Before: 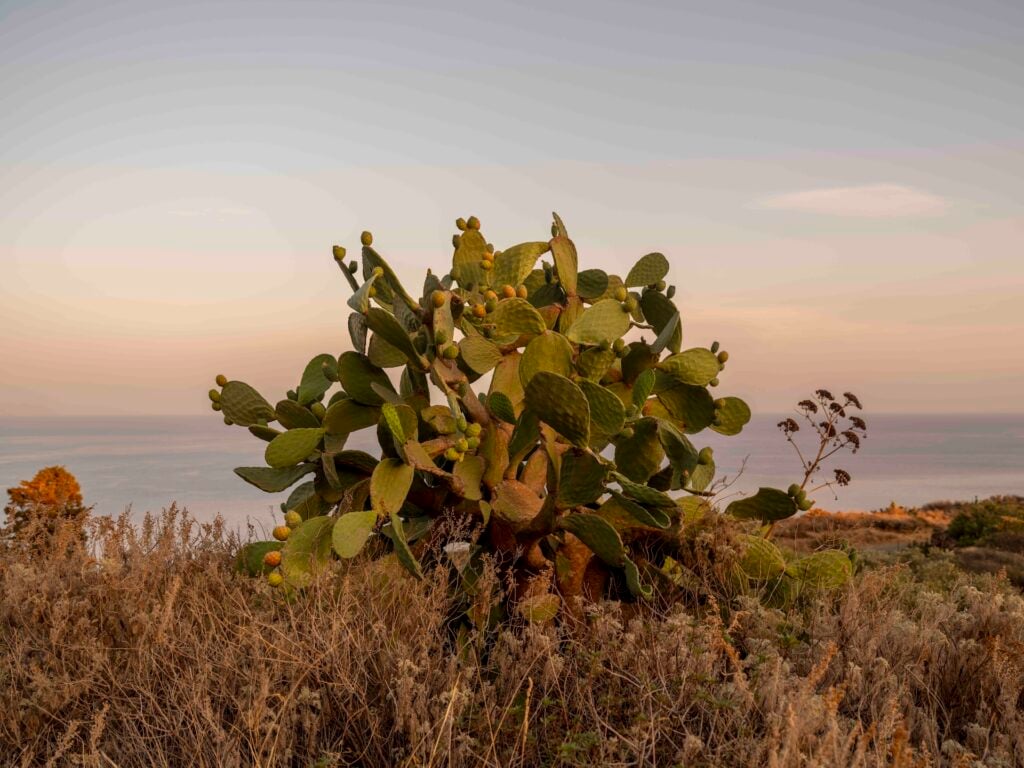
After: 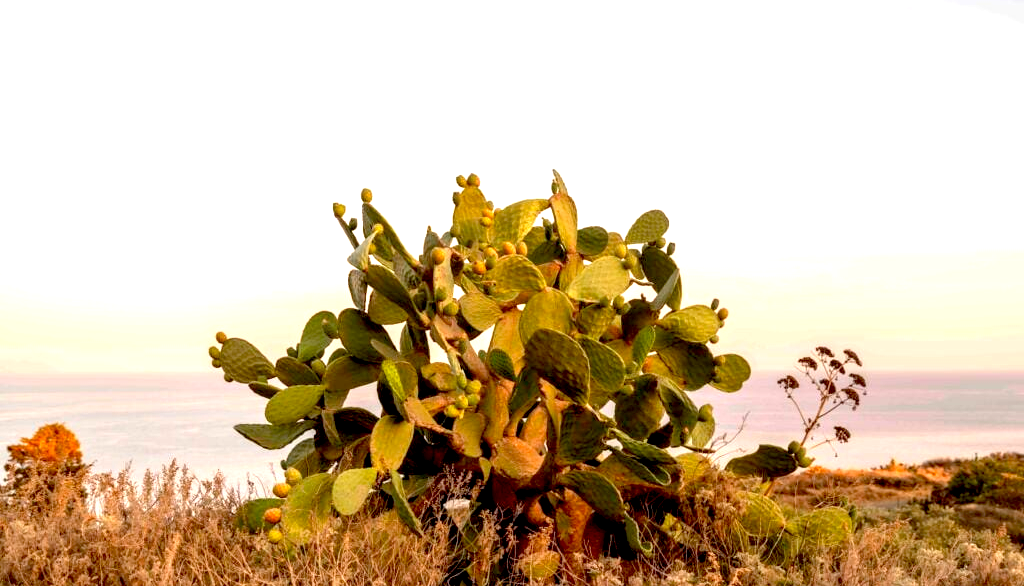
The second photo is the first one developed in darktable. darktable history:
crop: top 5.6%, bottom 18.021%
exposure: black level correction 0.009, exposure 1.427 EV, compensate highlight preservation false
